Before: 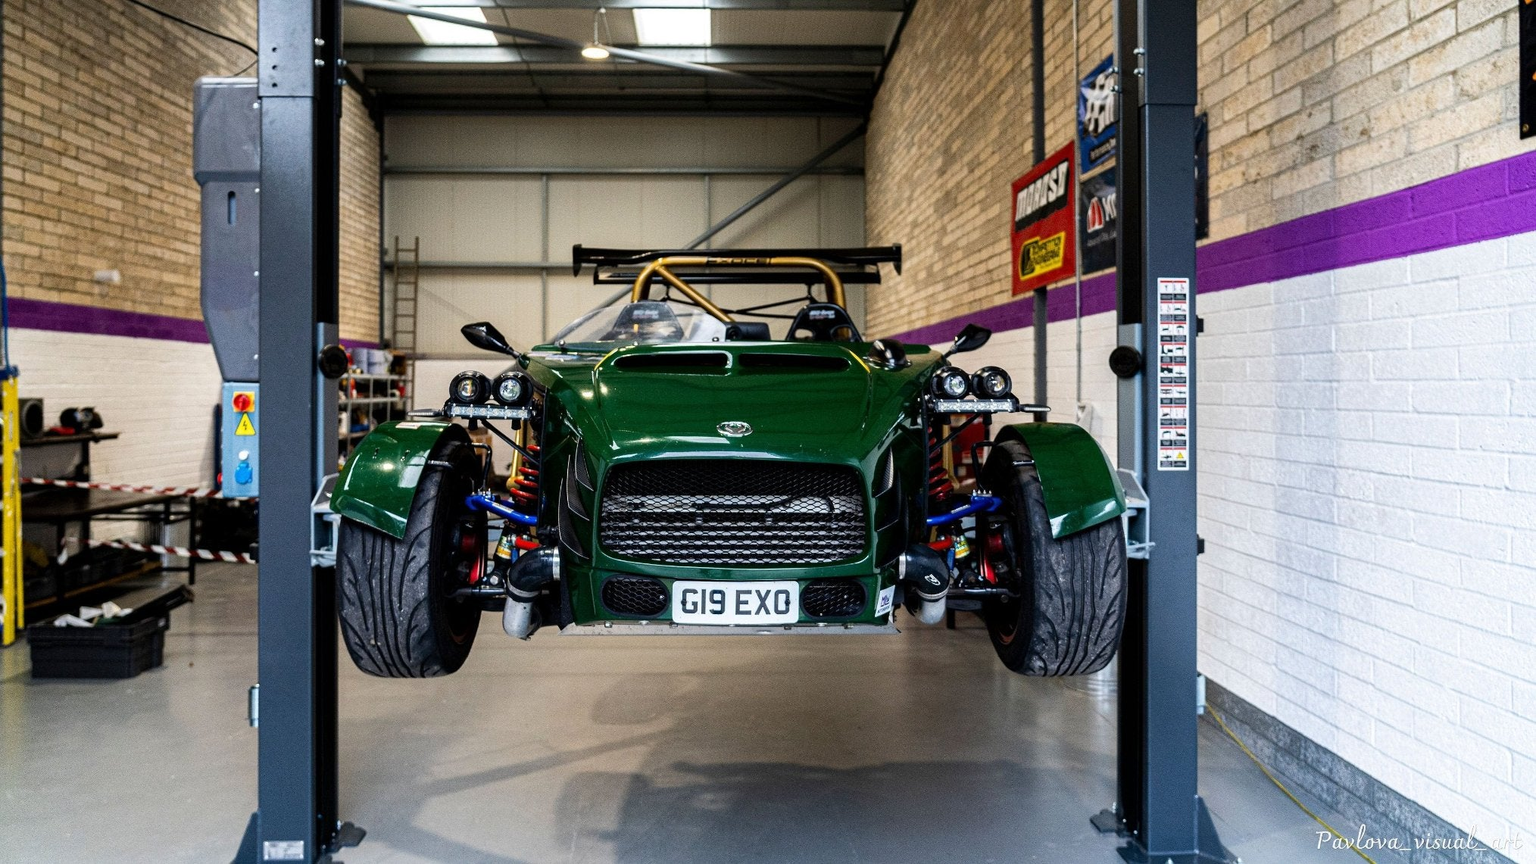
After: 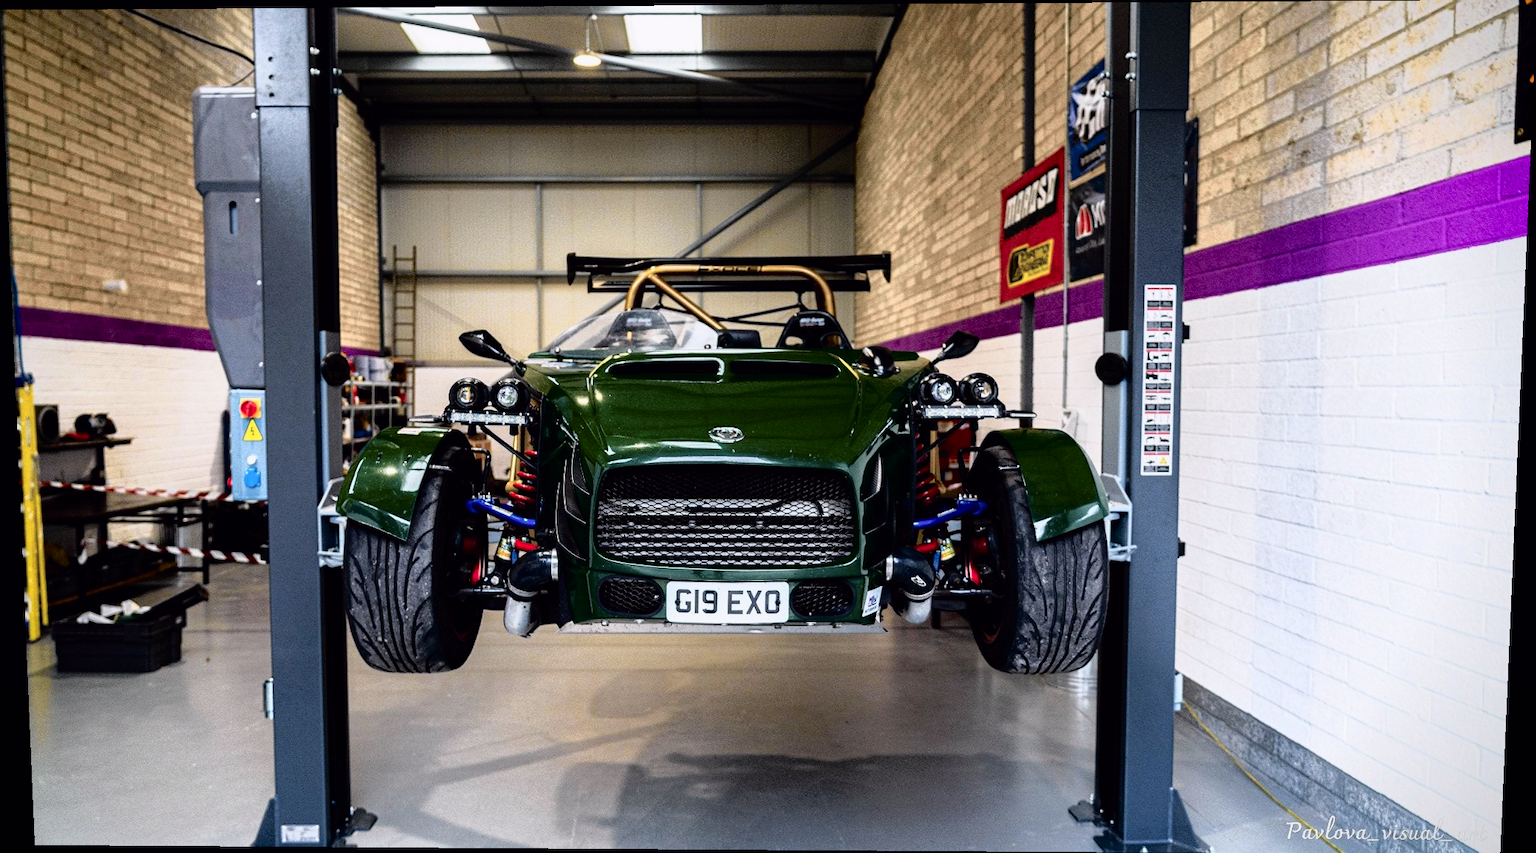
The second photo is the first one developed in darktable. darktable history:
vignetting: fall-off start 88.53%, fall-off radius 44.2%, saturation 0.376, width/height ratio 1.161
rotate and perspective: lens shift (vertical) 0.048, lens shift (horizontal) -0.024, automatic cropping off
tone curve: curves: ch0 [(0, 0) (0.105, 0.044) (0.195, 0.128) (0.283, 0.283) (0.384, 0.404) (0.485, 0.531) (0.638, 0.681) (0.795, 0.879) (1, 0.977)]; ch1 [(0, 0) (0.161, 0.092) (0.35, 0.33) (0.379, 0.401) (0.456, 0.469) (0.498, 0.503) (0.531, 0.537) (0.596, 0.621) (0.635, 0.671) (1, 1)]; ch2 [(0, 0) (0.371, 0.362) (0.437, 0.437) (0.483, 0.484) (0.53, 0.515) (0.56, 0.58) (0.622, 0.606) (1, 1)], color space Lab, independent channels, preserve colors none
